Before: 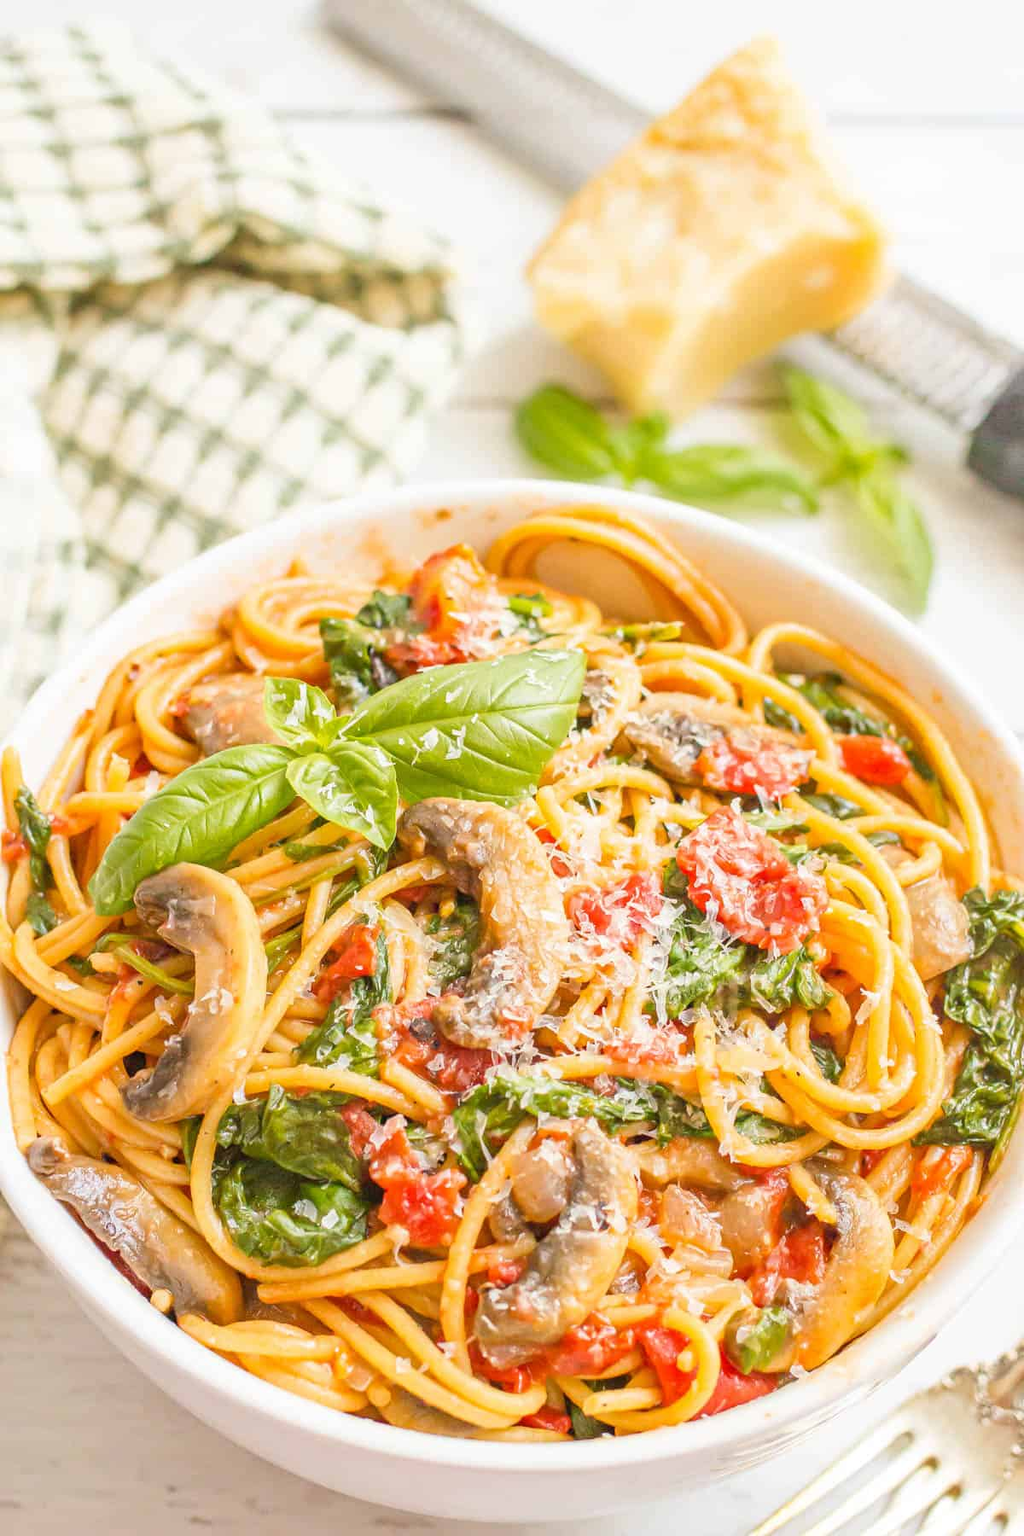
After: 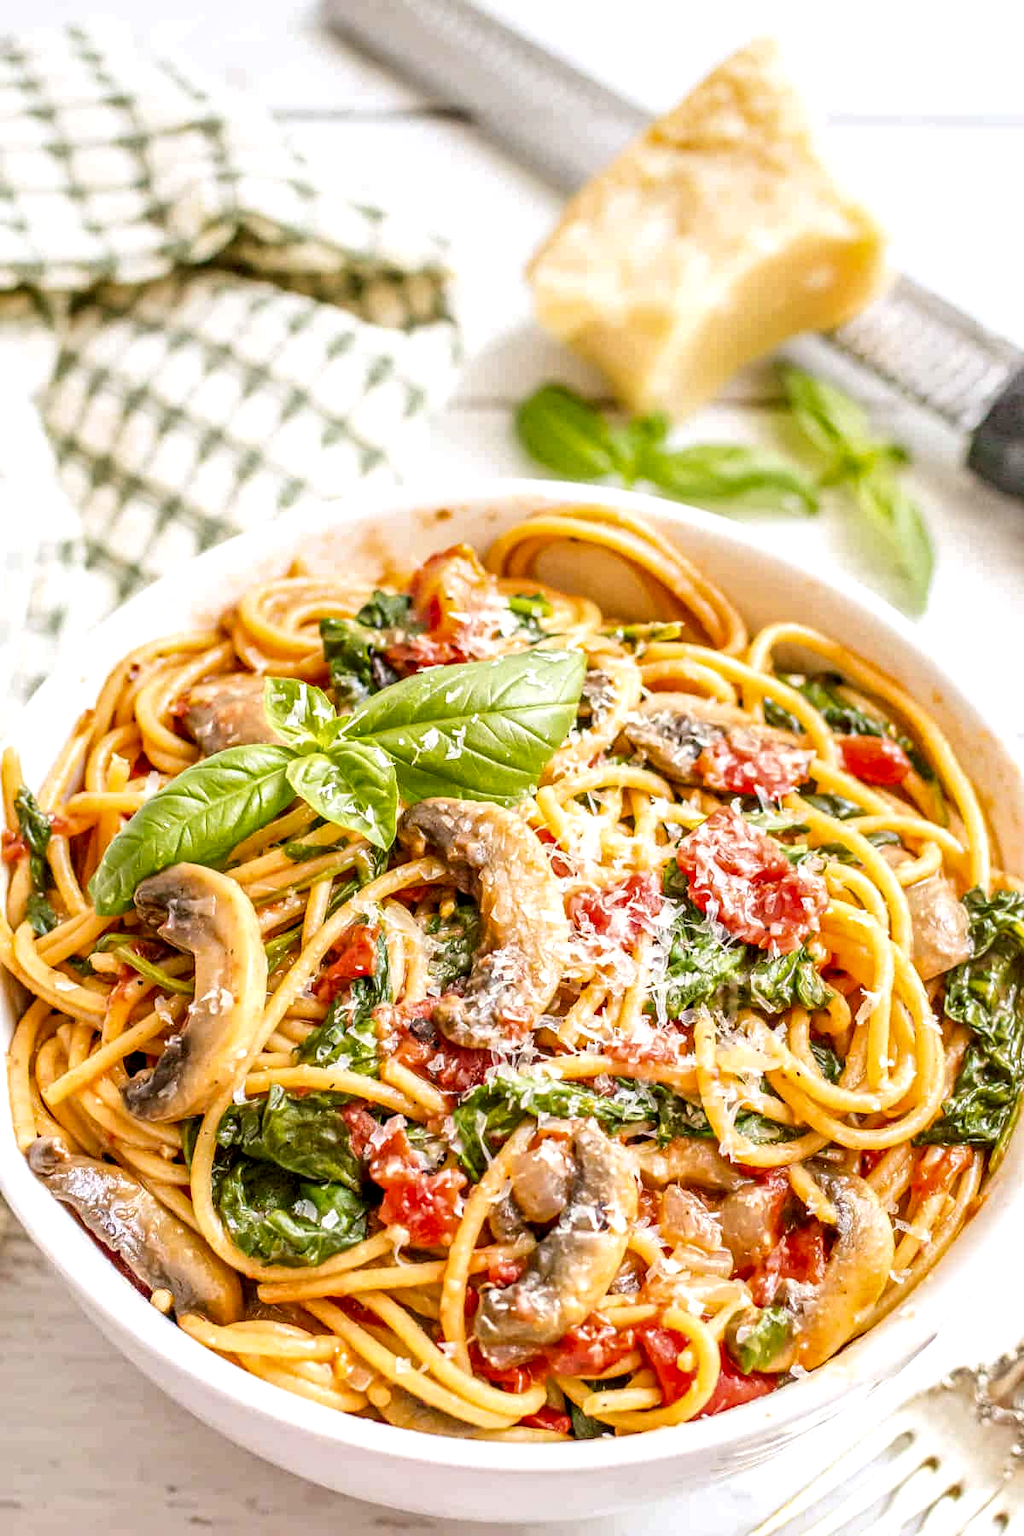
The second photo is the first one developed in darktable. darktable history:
white balance: red 1.004, blue 1.024
local contrast: highlights 65%, shadows 54%, detail 169%, midtone range 0.514
